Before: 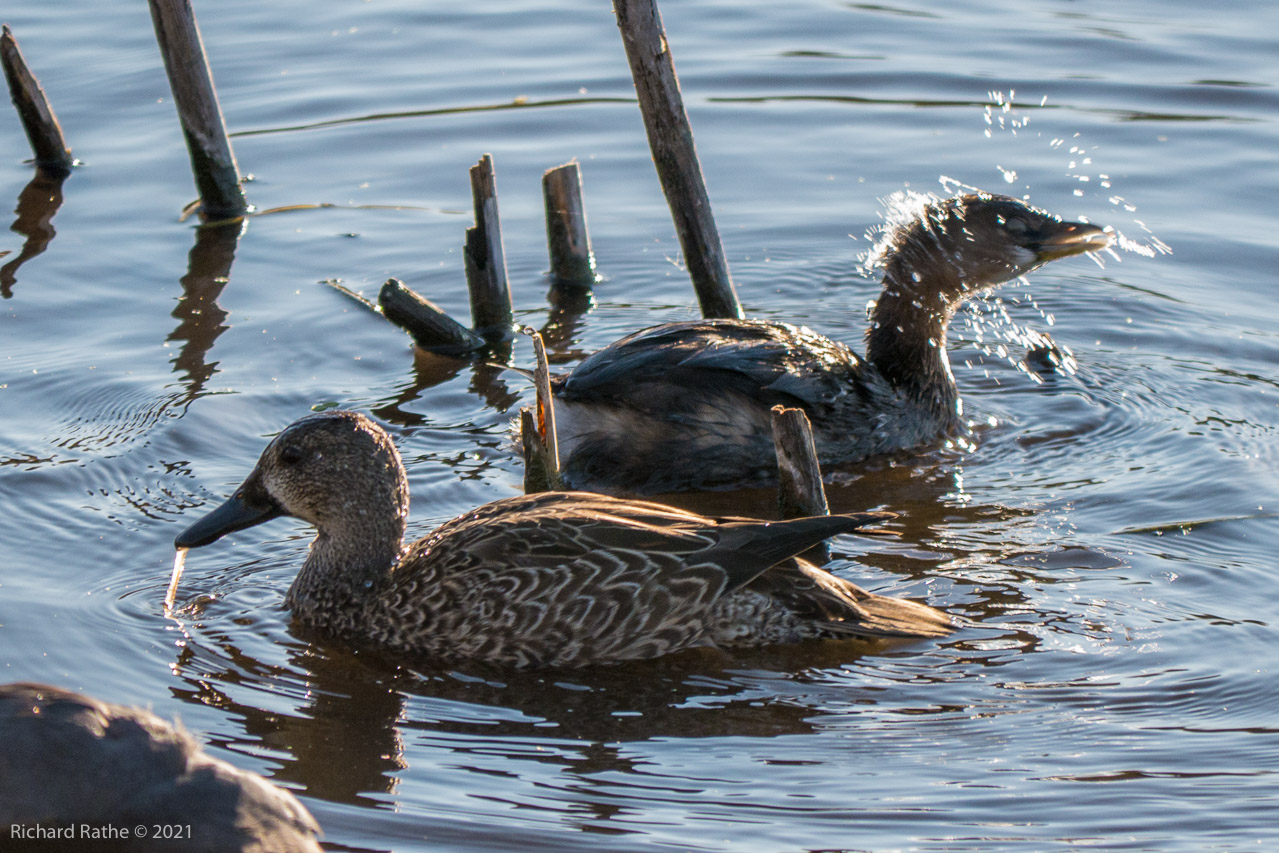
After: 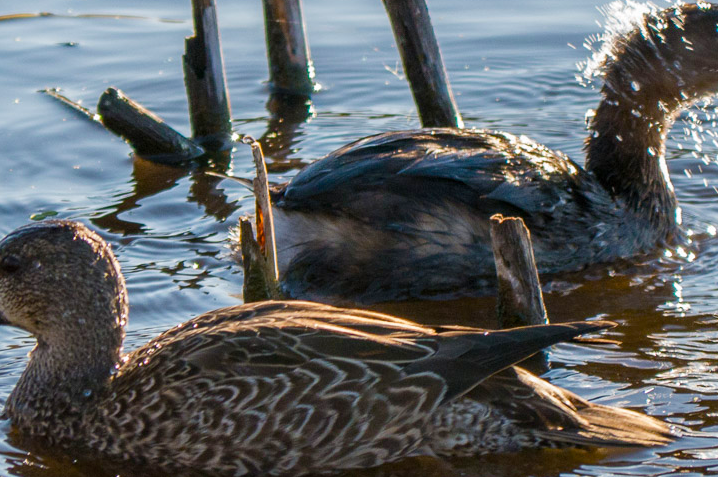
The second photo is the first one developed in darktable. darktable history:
color balance rgb: perceptual saturation grading › global saturation 20%, perceptual saturation grading › highlights -25.849%, perceptual saturation grading › shadows 24.839%, global vibrance 20%
crop and rotate: left 22.008%, top 22.411%, right 21.826%, bottom 21.585%
